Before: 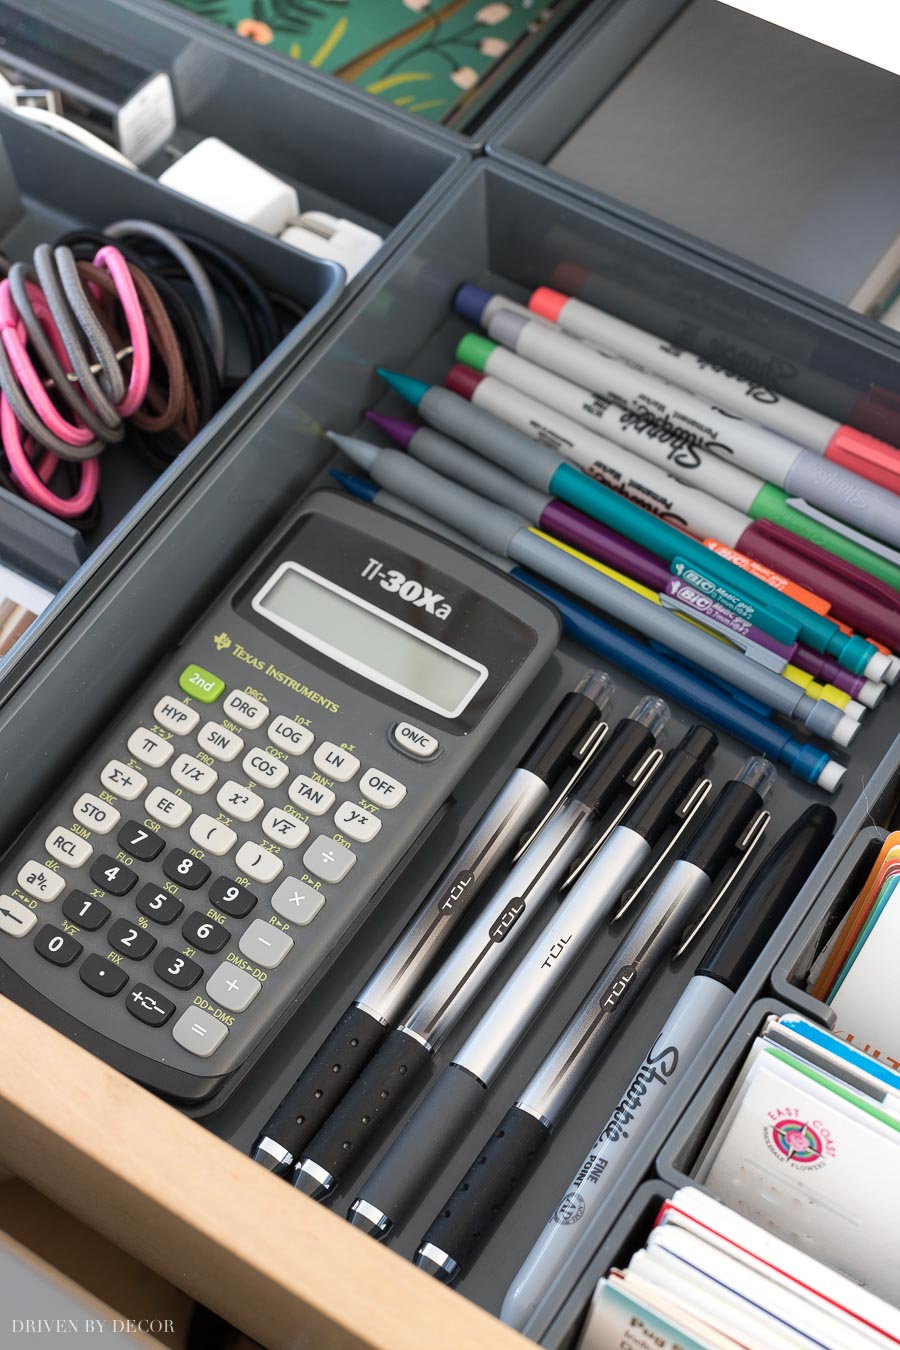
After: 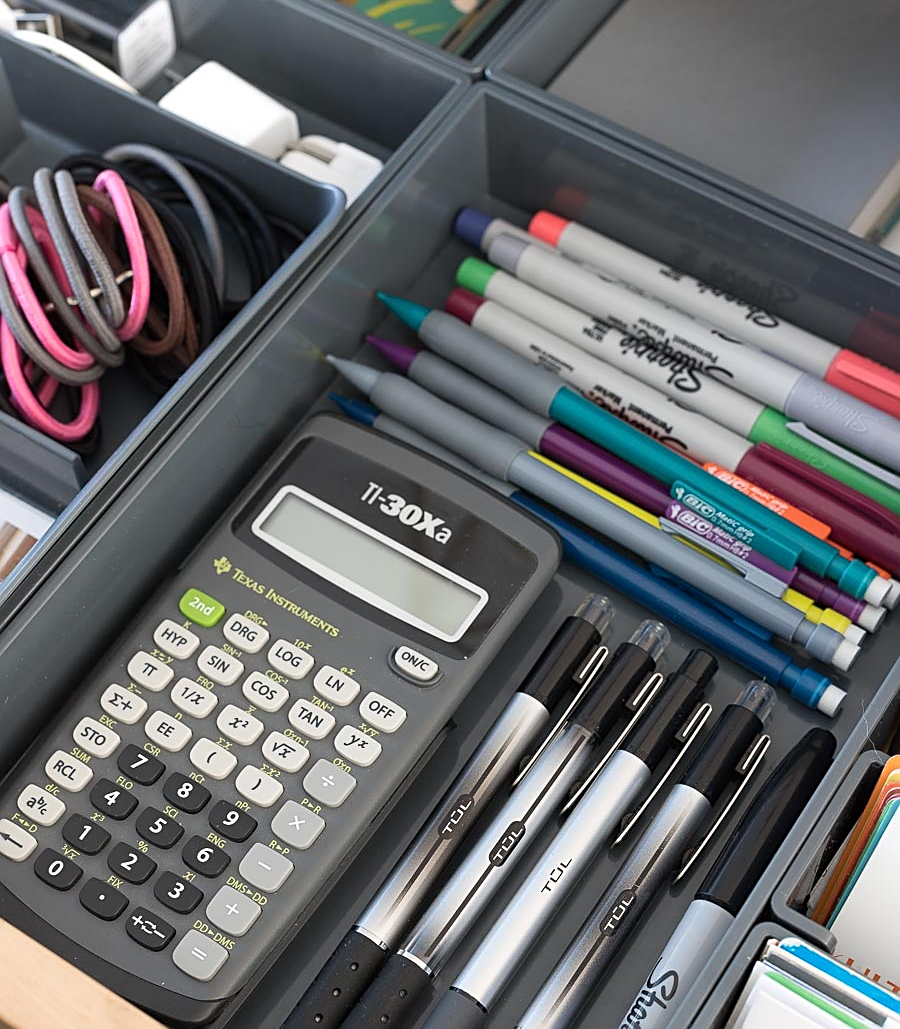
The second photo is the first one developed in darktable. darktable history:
sharpen: on, module defaults
crop: top 5.64%, bottom 18.109%
